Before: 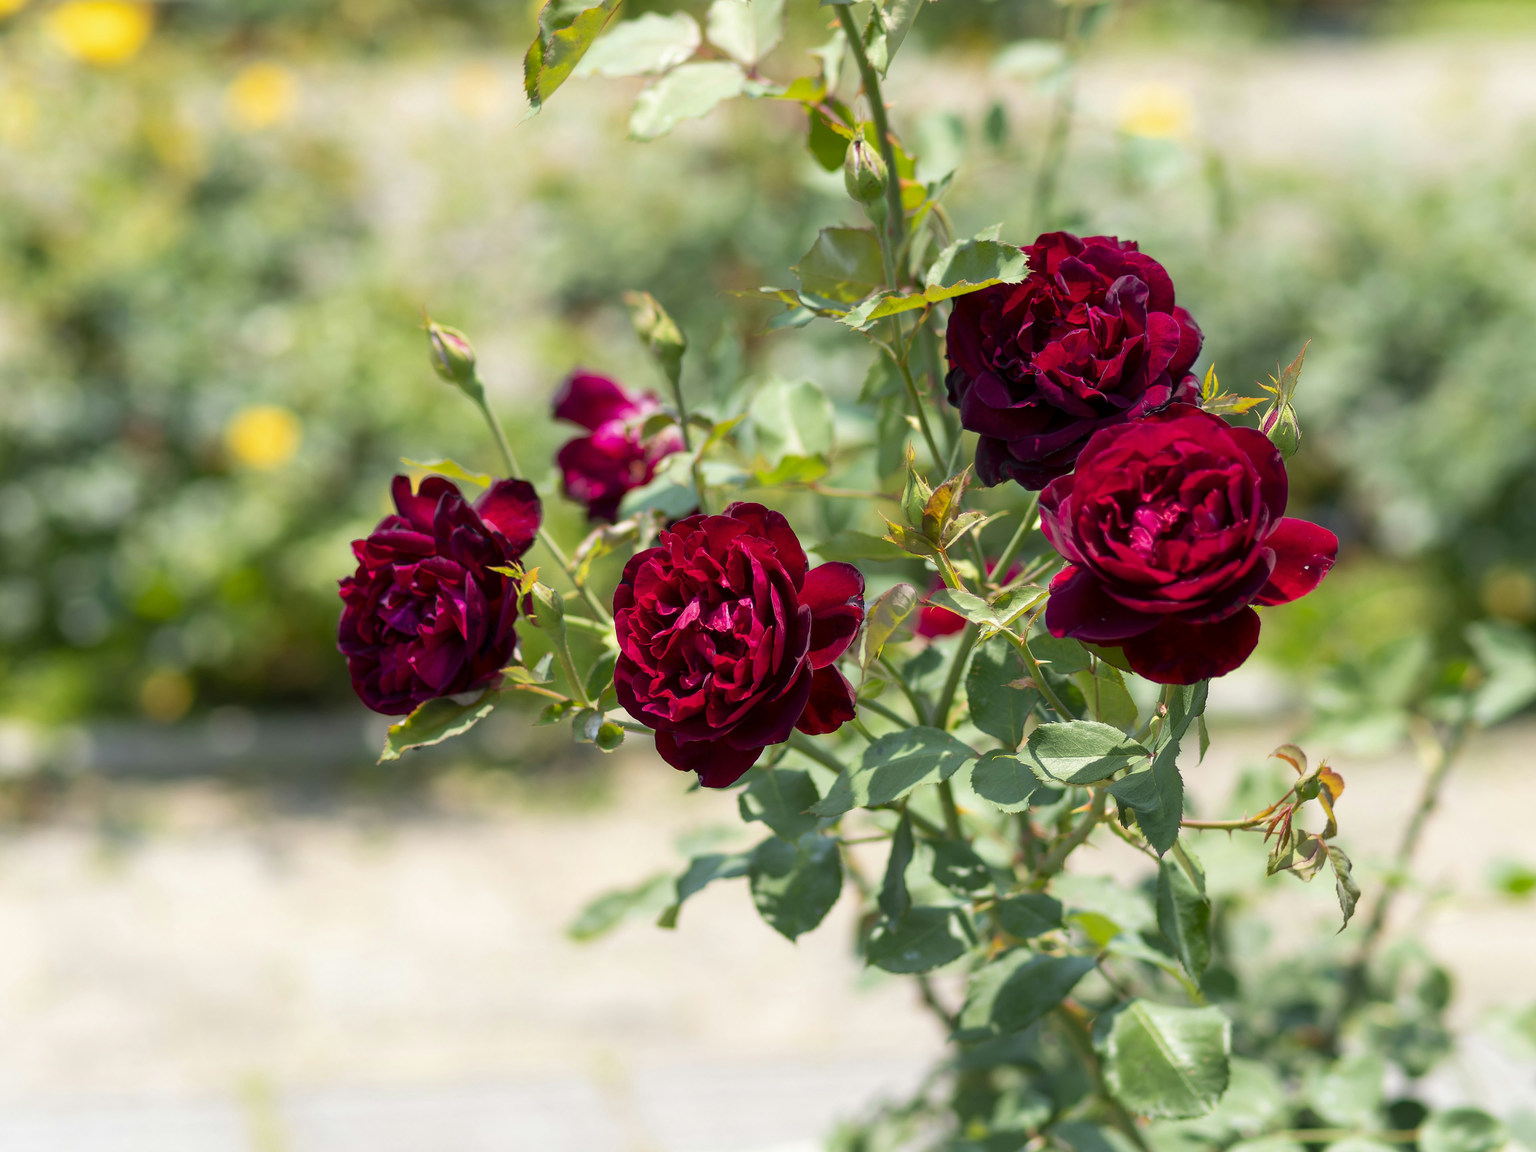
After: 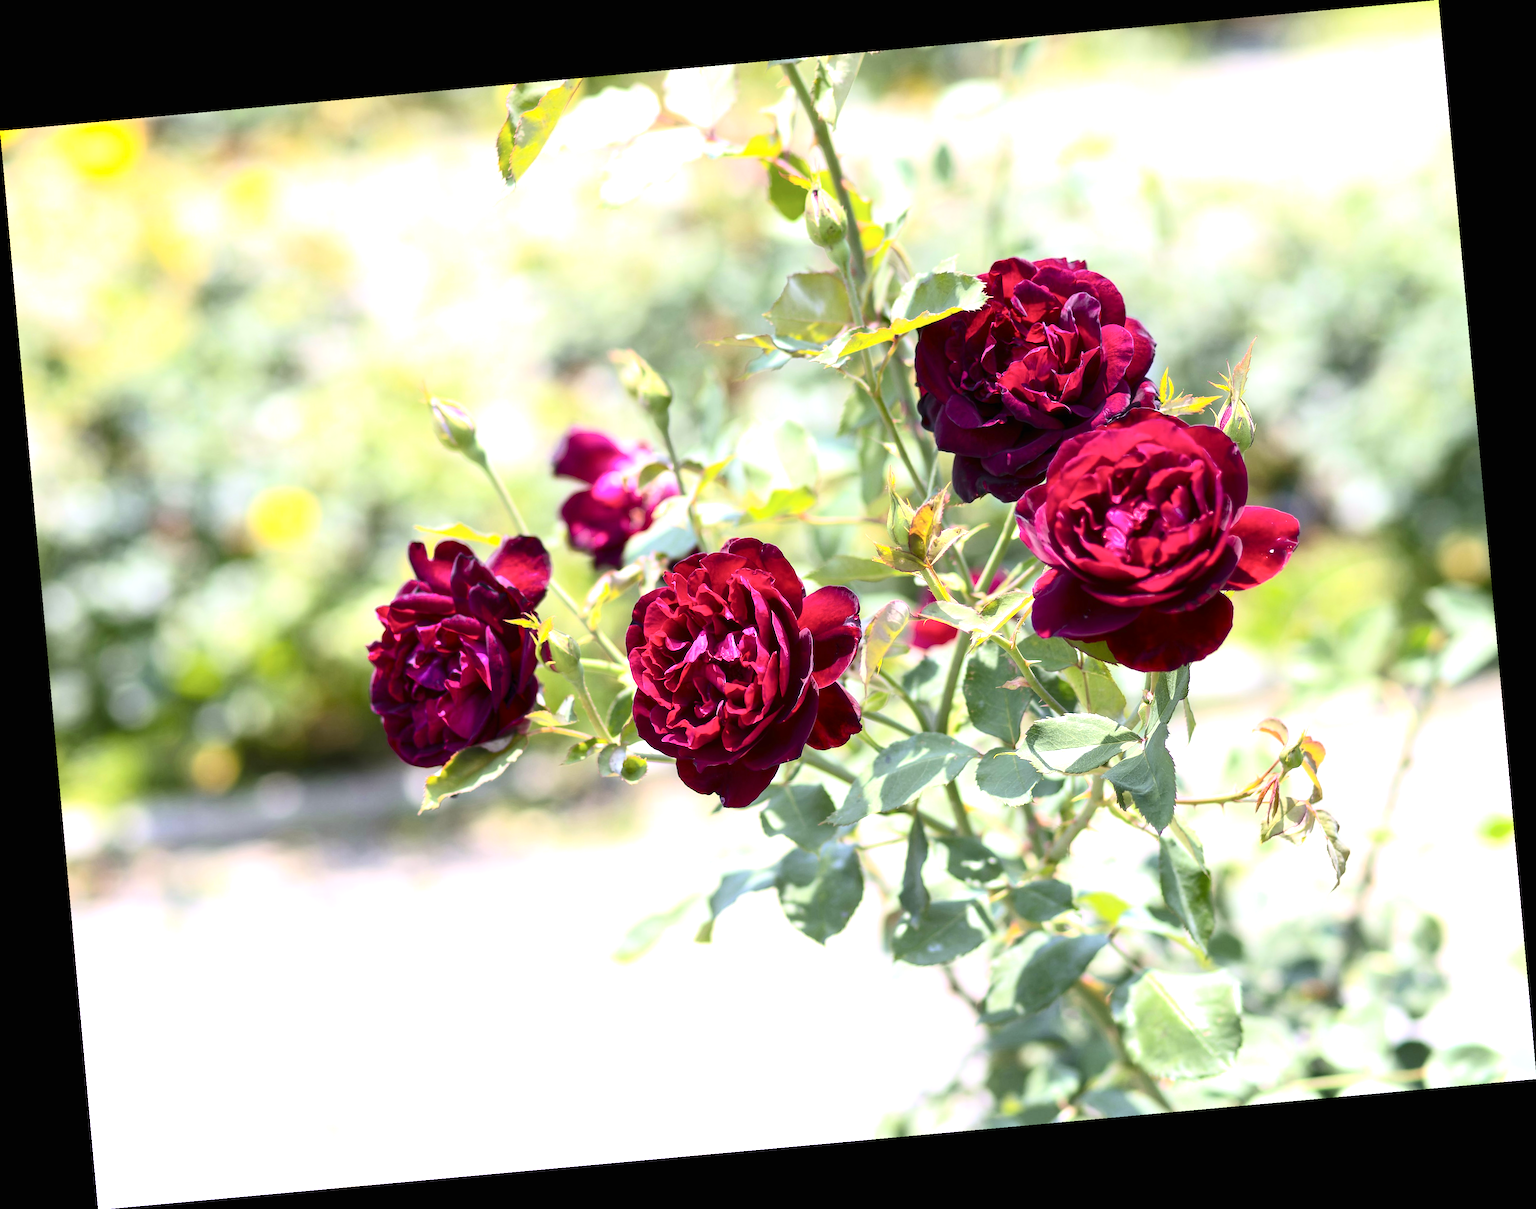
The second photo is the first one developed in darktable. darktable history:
white balance: red 1.042, blue 1.17
exposure: black level correction 0, exposure 1 EV, compensate exposure bias true, compensate highlight preservation false
rotate and perspective: rotation -5.2°, automatic cropping off
contrast brightness saturation: contrast 0.24, brightness 0.09
